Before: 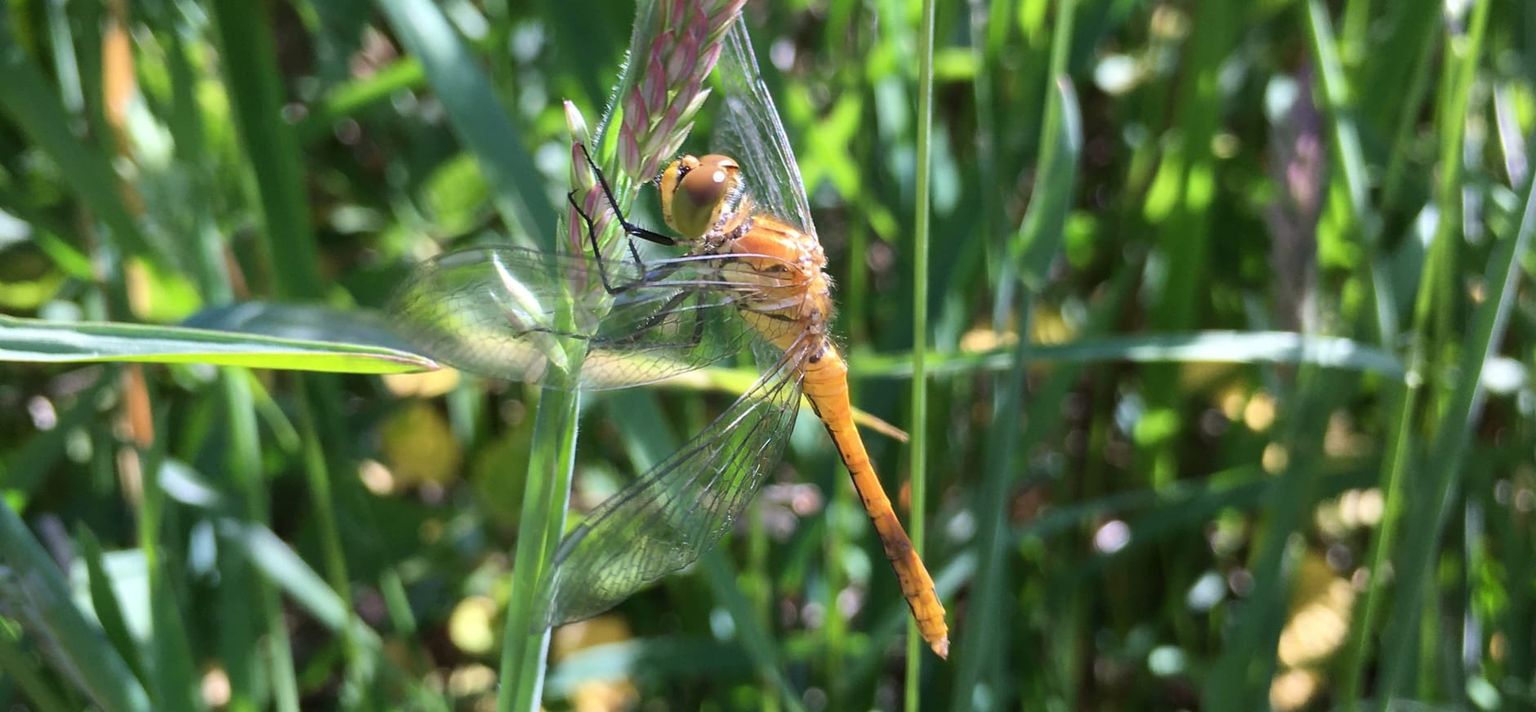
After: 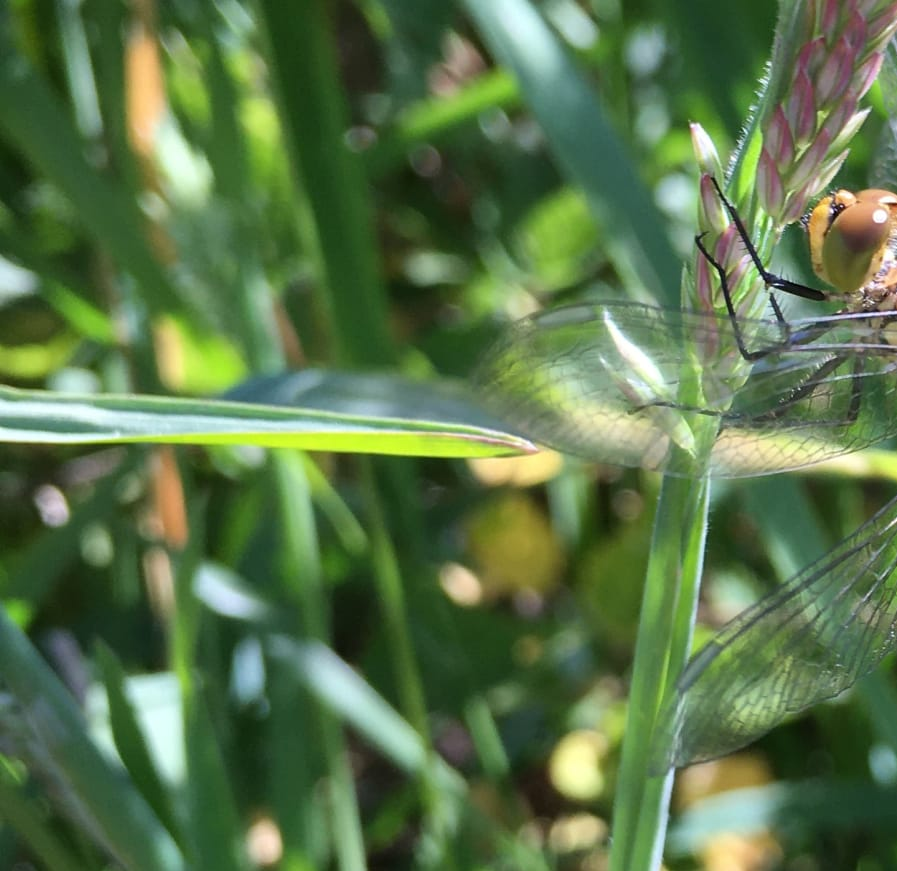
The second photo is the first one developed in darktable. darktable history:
crop and rotate: left 0.011%, top 0%, right 52.264%
